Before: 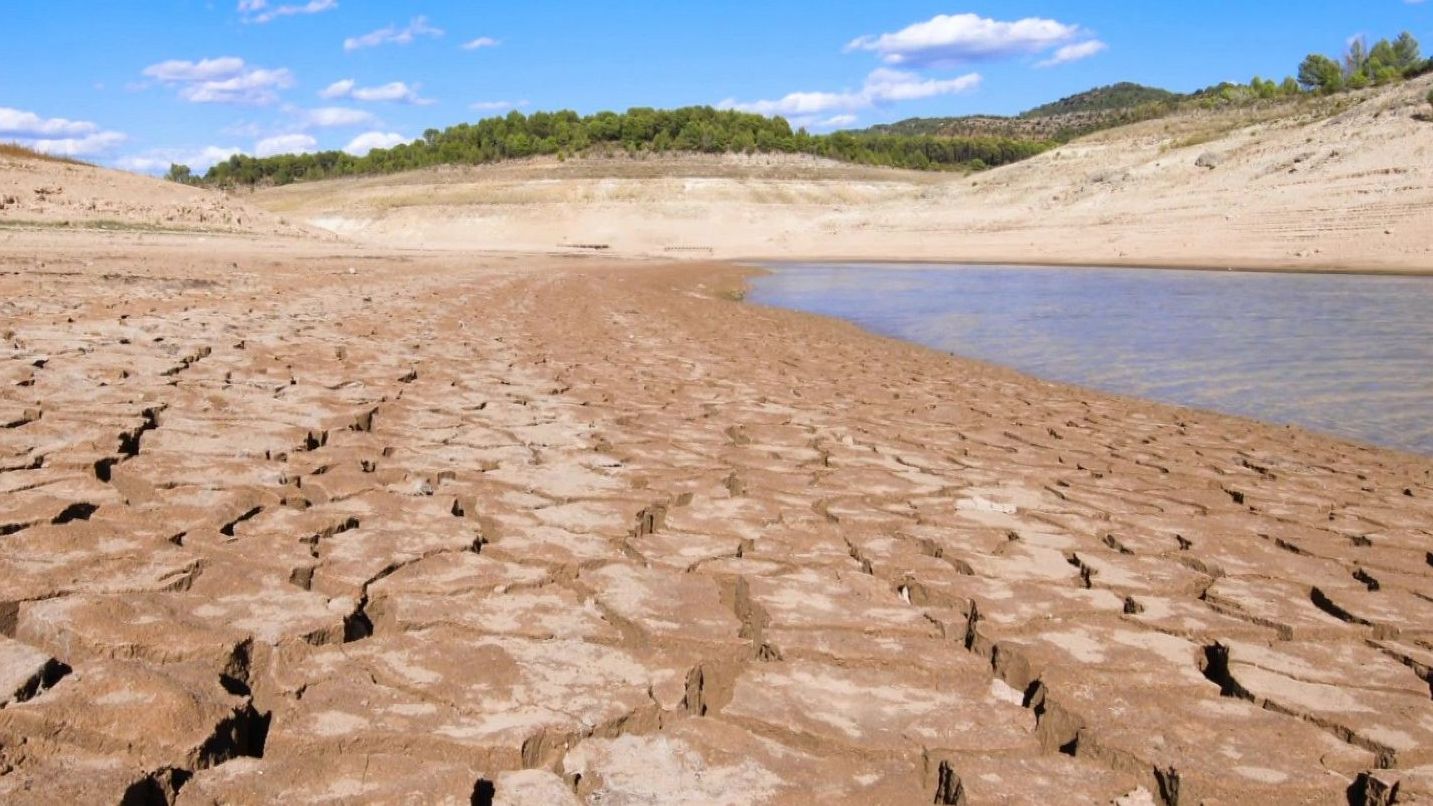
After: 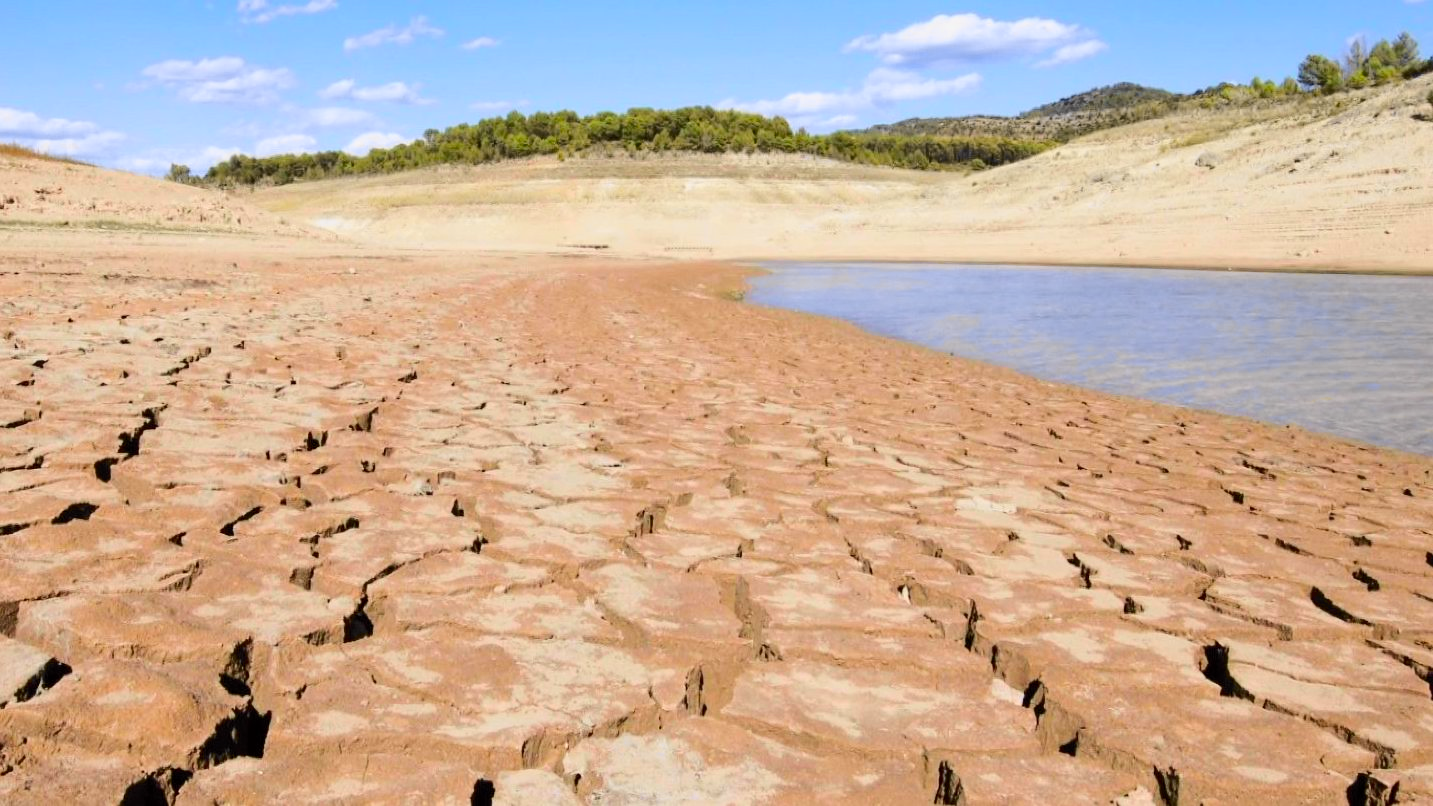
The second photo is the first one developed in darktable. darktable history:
tone curve: curves: ch0 [(0.017, 0) (0.107, 0.071) (0.295, 0.264) (0.447, 0.507) (0.54, 0.618) (0.733, 0.791) (0.879, 0.898) (1, 0.97)]; ch1 [(0, 0) (0.393, 0.415) (0.447, 0.448) (0.485, 0.497) (0.523, 0.515) (0.544, 0.55) (0.59, 0.609) (0.686, 0.686) (1, 1)]; ch2 [(0, 0) (0.369, 0.388) (0.449, 0.431) (0.499, 0.5) (0.521, 0.505) (0.53, 0.538) (0.579, 0.601) (0.669, 0.733) (1, 1)], color space Lab, independent channels, preserve colors none
